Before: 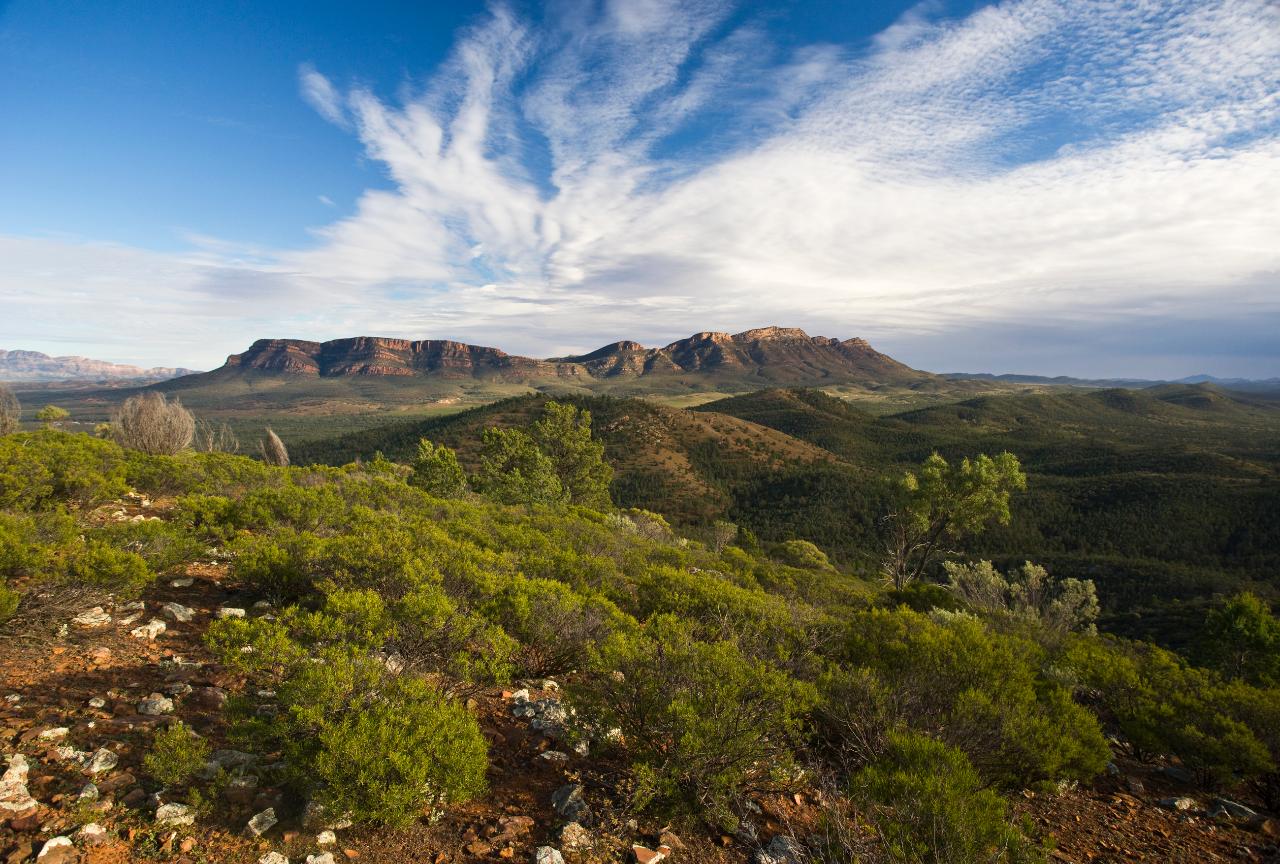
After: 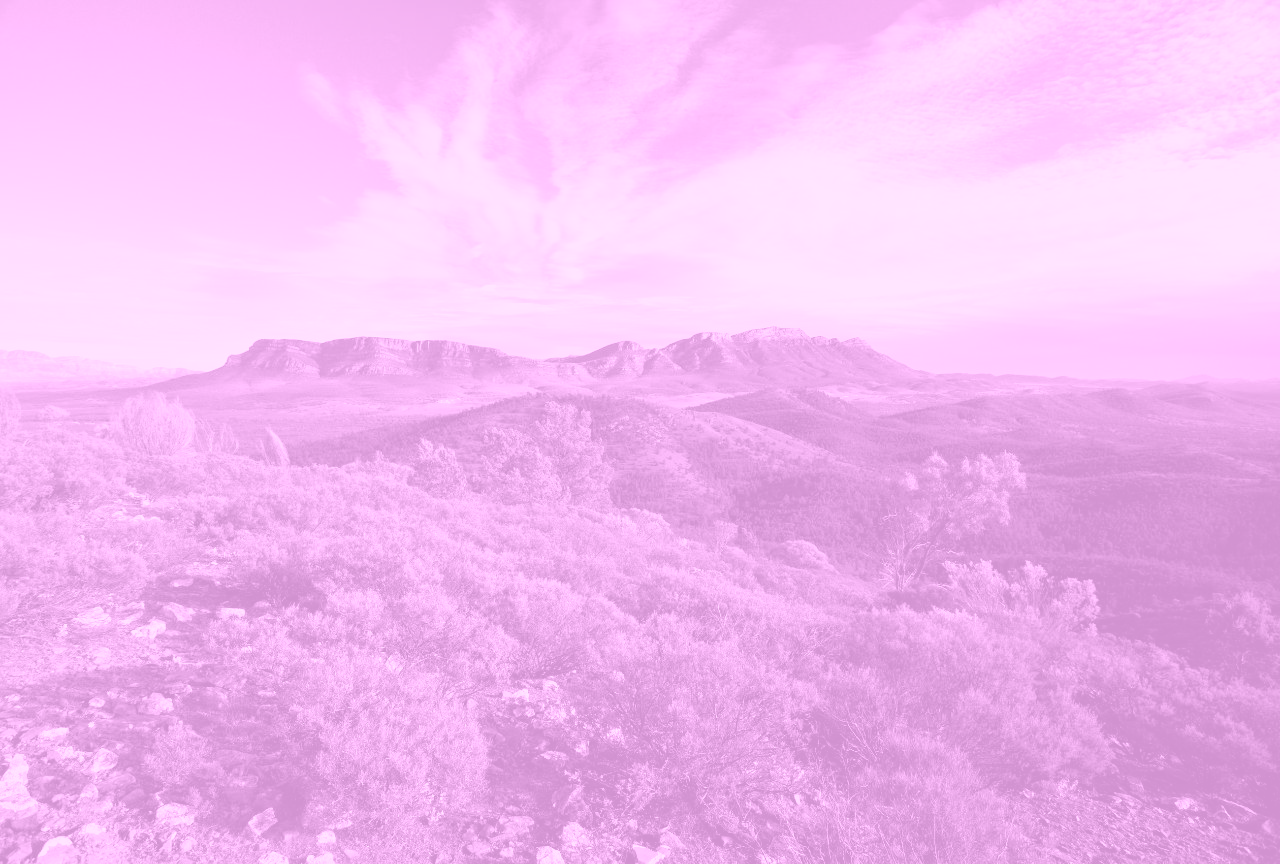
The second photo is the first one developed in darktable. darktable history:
exposure: exposure 0.207 EV, compensate highlight preservation false
filmic rgb: middle gray luminance 18.42%, black relative exposure -11.45 EV, white relative exposure 2.55 EV, threshold 6 EV, target black luminance 0%, hardness 8.41, latitude 99%, contrast 1.084, shadows ↔ highlights balance 0.505%, add noise in highlights 0, preserve chrominance max RGB, color science v3 (2019), use custom middle-gray values true, iterations of high-quality reconstruction 0, contrast in highlights soft, enable highlight reconstruction true
colorize: hue 331.2°, saturation 75%, source mix 30.28%, lightness 70.52%, version 1
